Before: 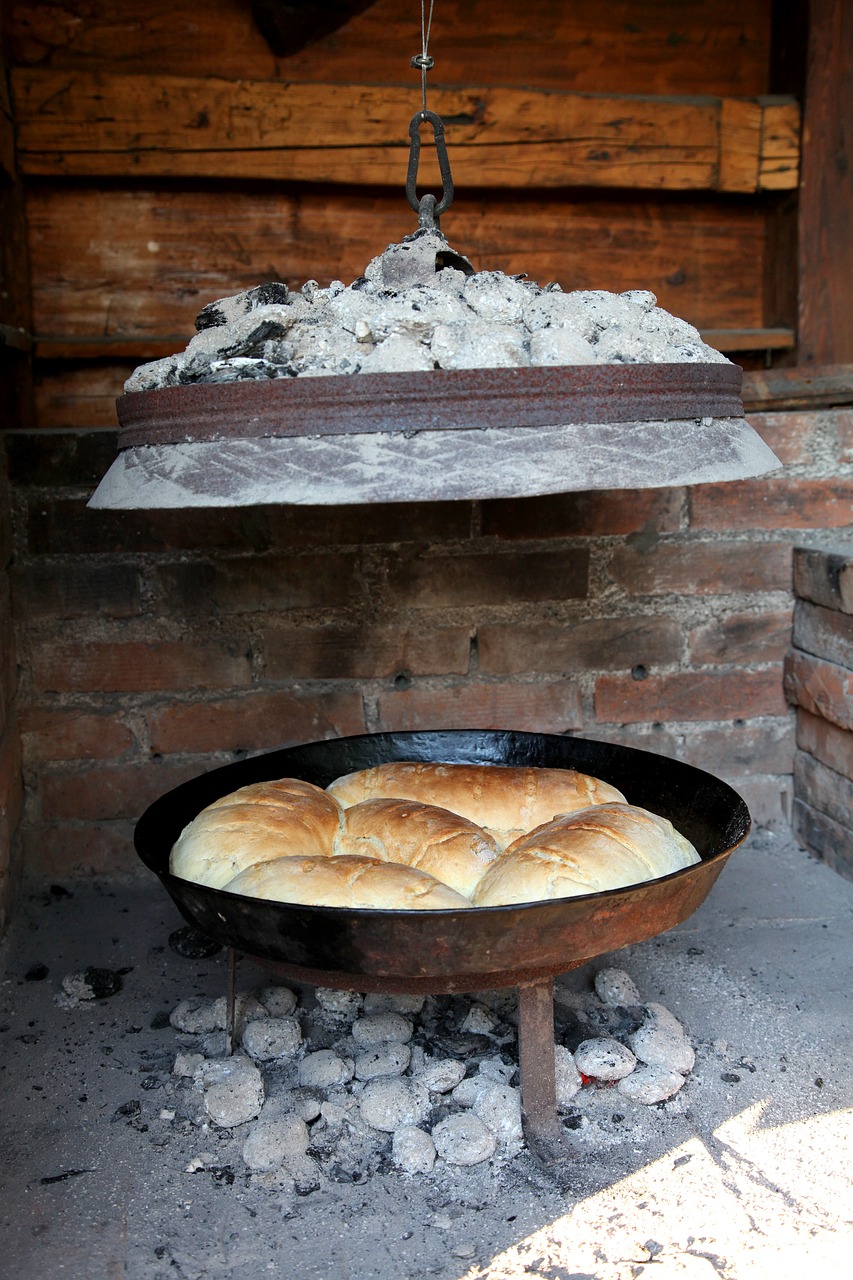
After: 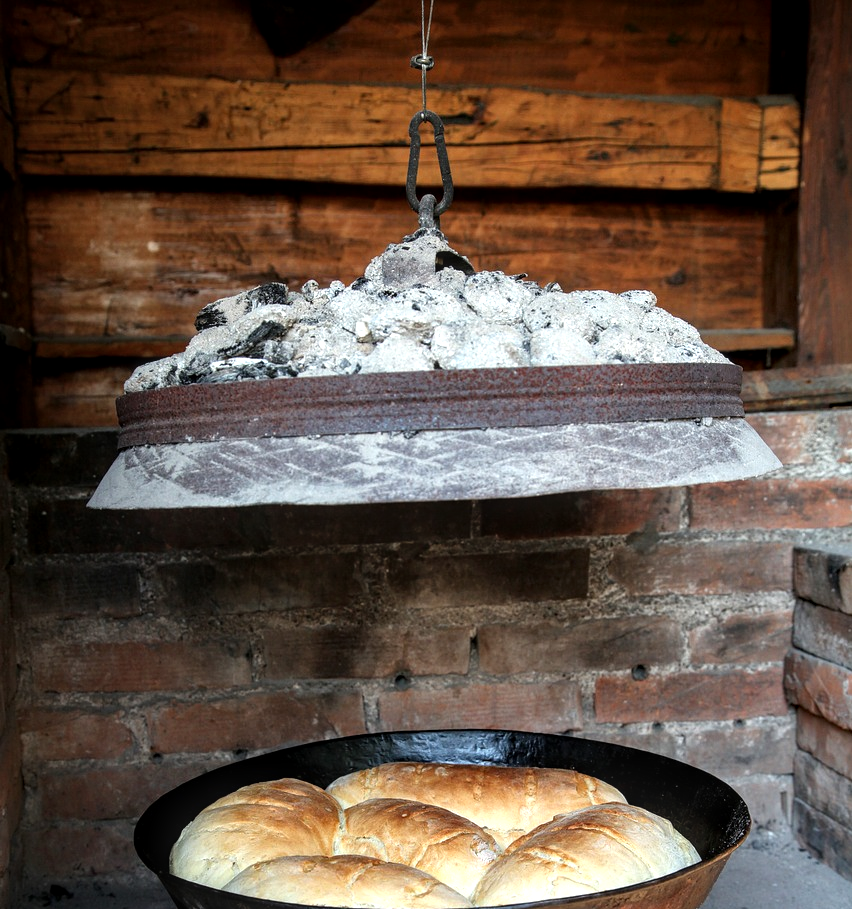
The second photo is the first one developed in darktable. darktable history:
tone equalizer: -8 EV -0.386 EV, -7 EV -0.379 EV, -6 EV -0.354 EV, -5 EV -0.232 EV, -3 EV 0.257 EV, -2 EV 0.305 EV, -1 EV 0.398 EV, +0 EV 0.433 EV
local contrast: on, module defaults
crop: right 0.001%, bottom 28.966%
